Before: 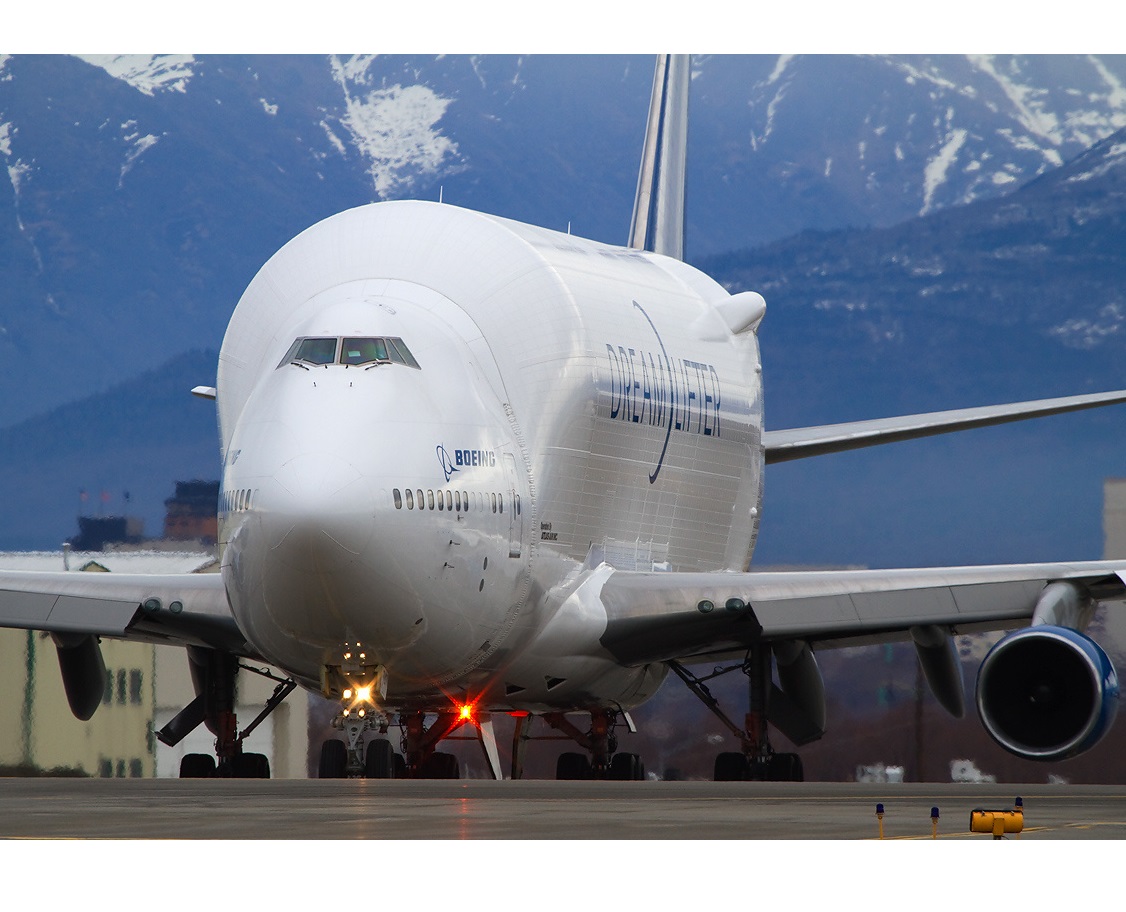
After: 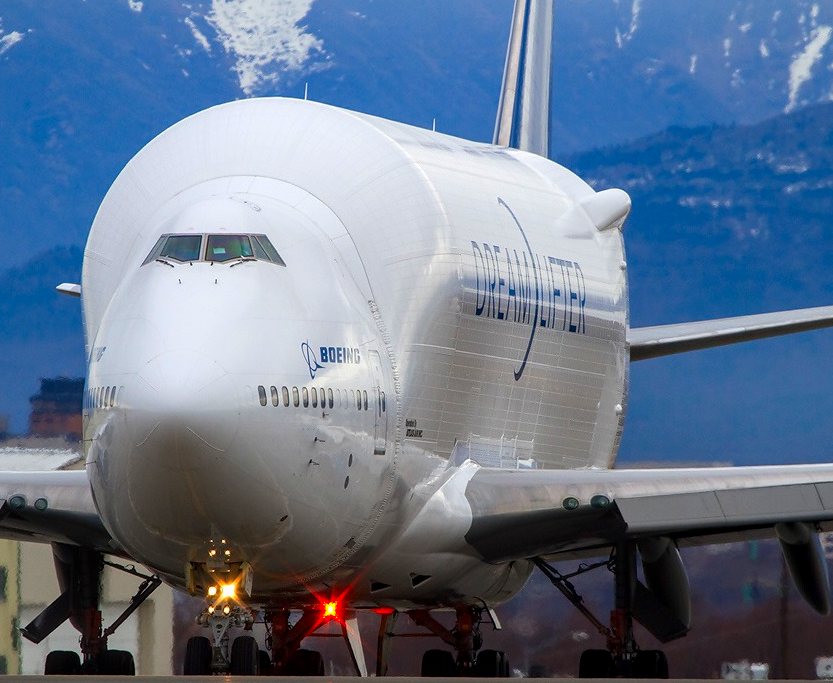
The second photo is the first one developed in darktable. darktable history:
exposure: black level correction 0, exposure 0 EV, compensate highlight preservation false
color correction: highlights b* -0.04, saturation 1.36
local contrast: on, module defaults
crop and rotate: left 12.044%, top 11.347%, right 13.973%, bottom 13.716%
